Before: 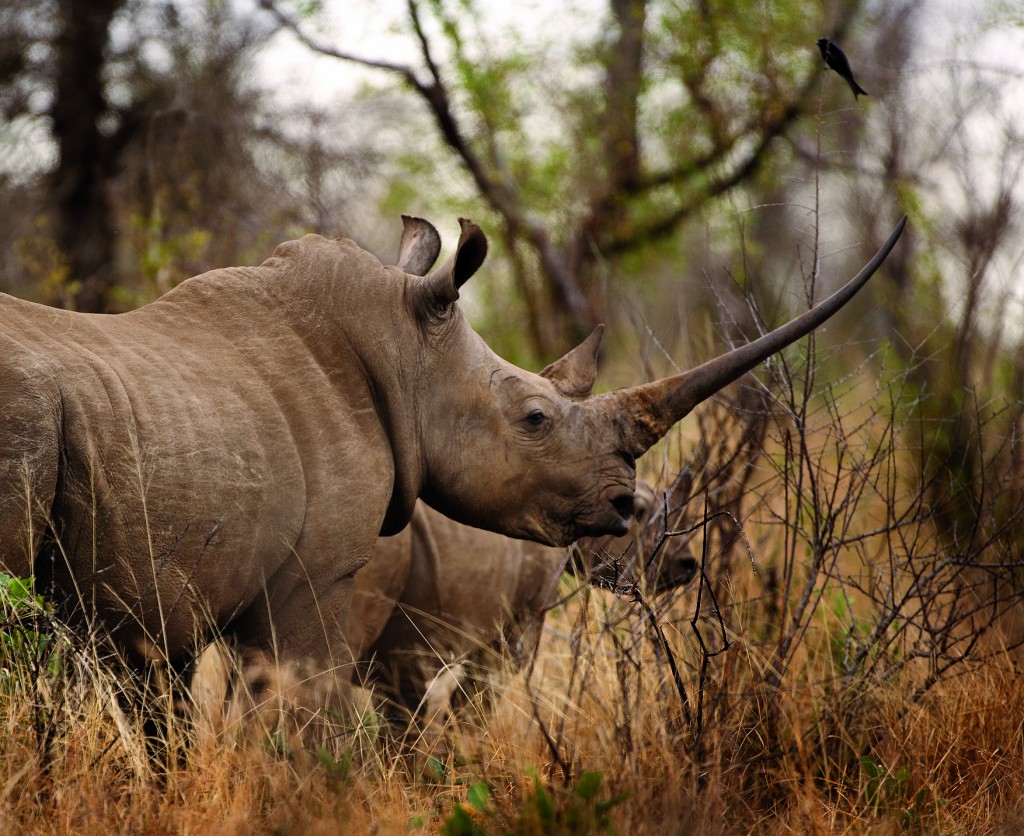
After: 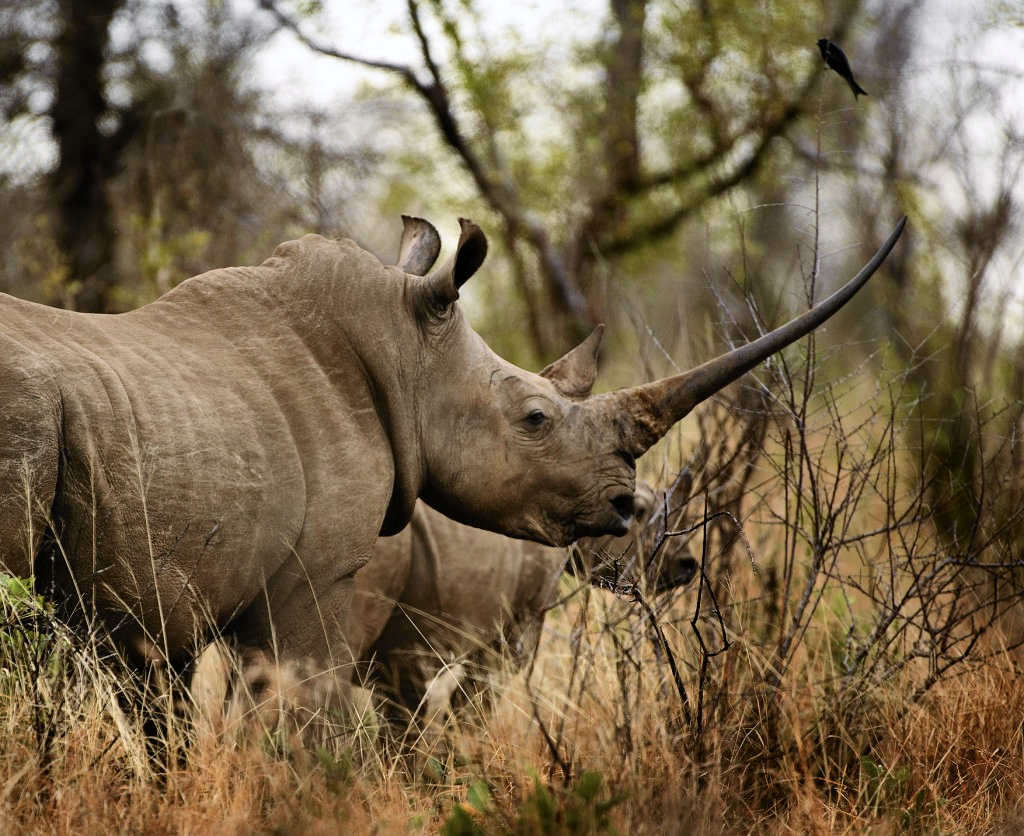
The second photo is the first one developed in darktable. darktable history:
tone curve: curves: ch0 [(0, 0) (0.765, 0.816) (1, 1)]; ch1 [(0, 0) (0.425, 0.464) (0.5, 0.5) (0.531, 0.522) (0.588, 0.575) (0.994, 0.939)]; ch2 [(0, 0) (0.398, 0.435) (0.455, 0.481) (0.501, 0.504) (0.529, 0.544) (0.584, 0.585) (1, 0.911)], color space Lab, independent channels
white balance: red 0.98, blue 1.034
shadows and highlights: soften with gaussian
